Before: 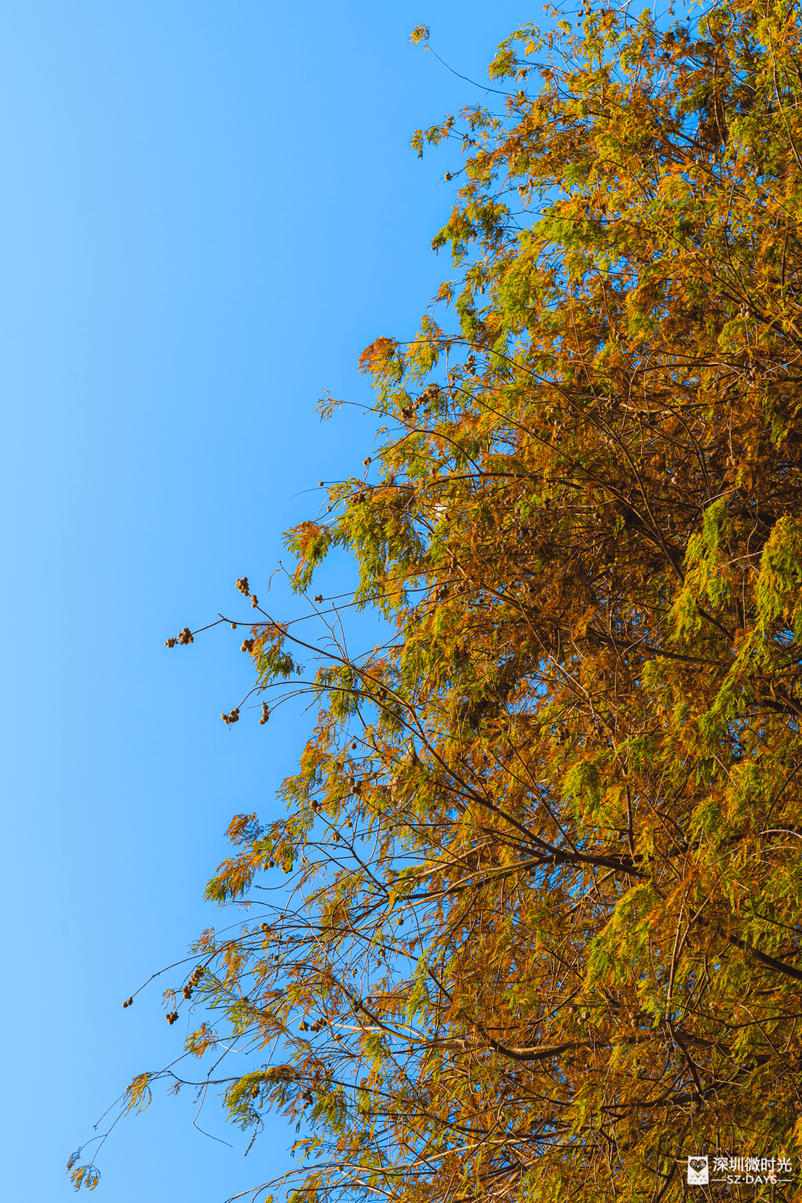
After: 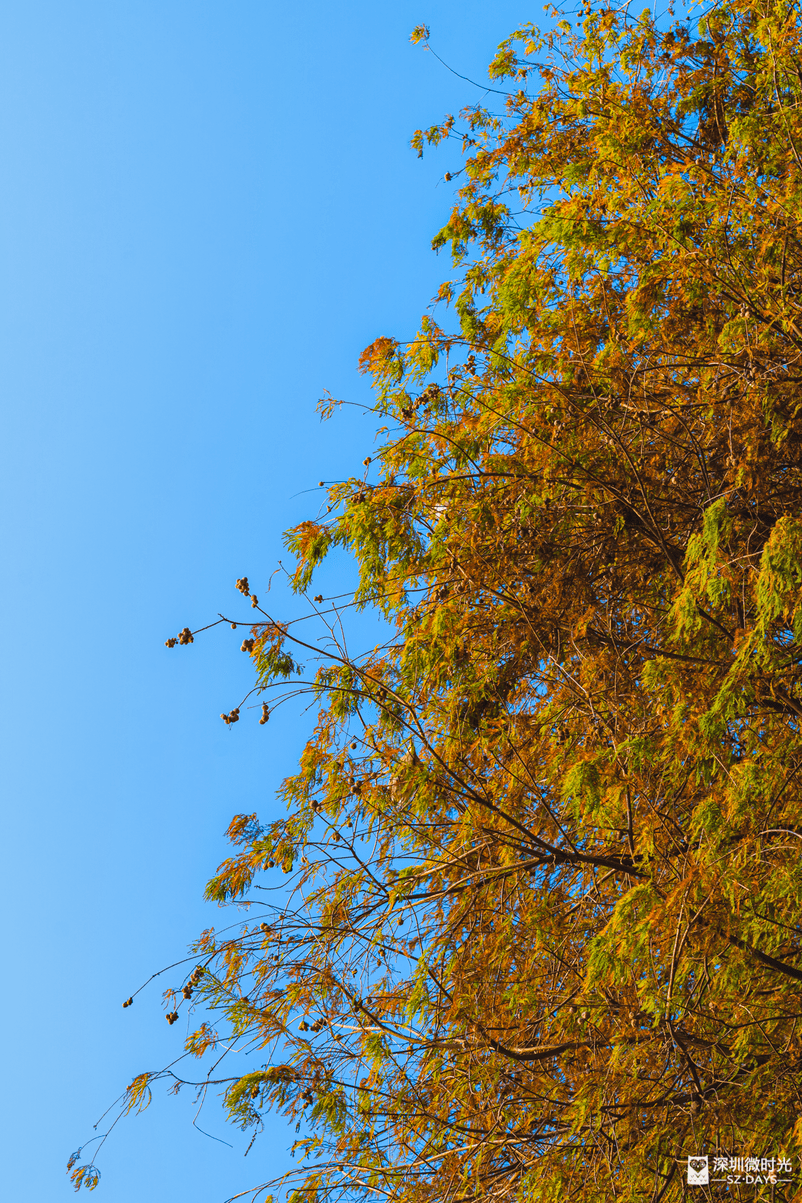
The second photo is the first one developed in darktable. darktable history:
shadows and highlights: shadows 29.54, highlights -30.36, low approximation 0.01, soften with gaussian
